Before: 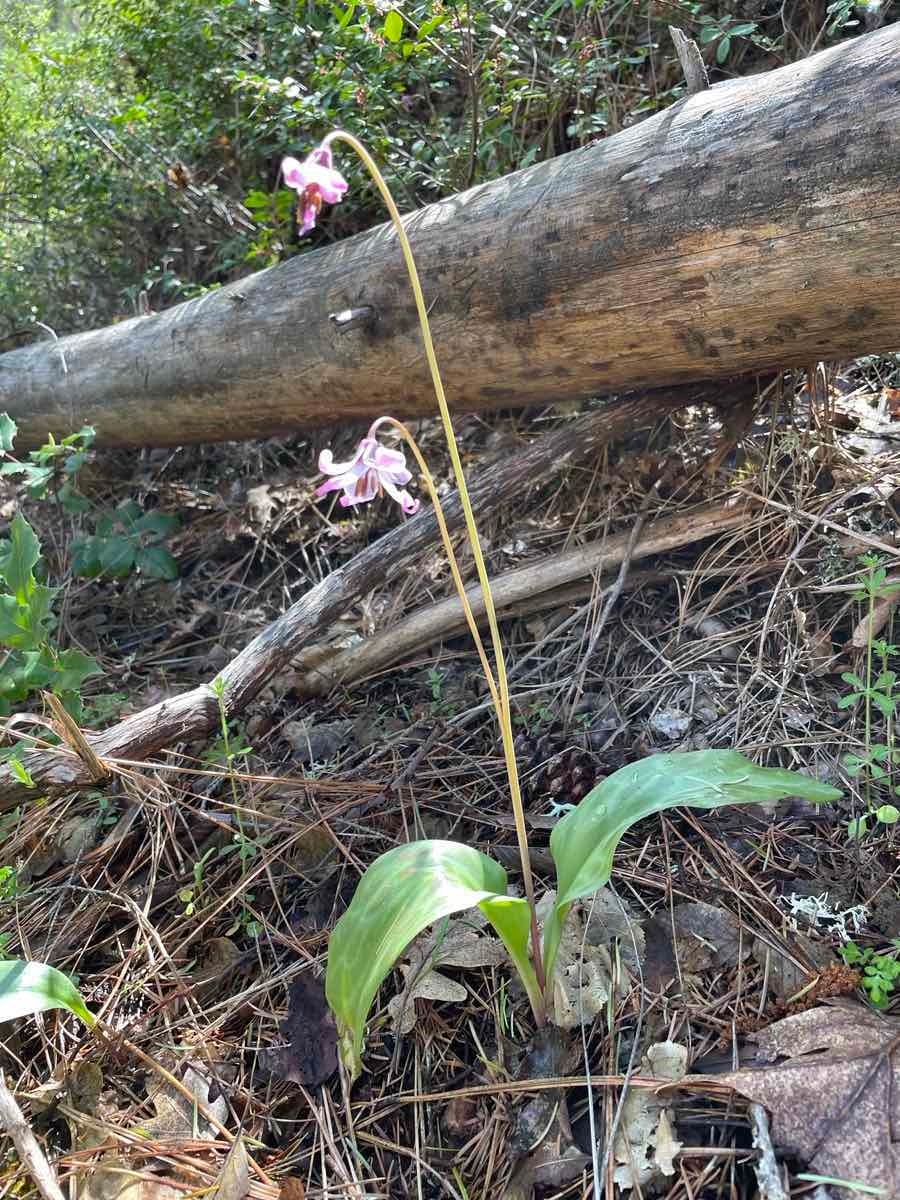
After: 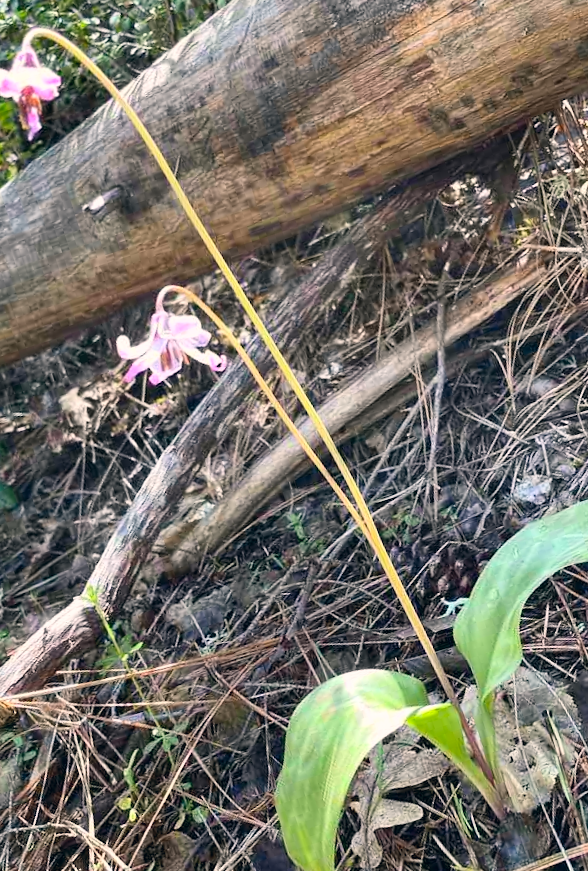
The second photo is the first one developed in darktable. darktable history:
contrast brightness saturation: contrast 0.204, brightness 0.145, saturation 0.148
crop and rotate: angle 17.94°, left 6.9%, right 4.037%, bottom 1.107%
color correction: highlights a* 5.45, highlights b* 5.31, shadows a* -4.34, shadows b* -5.14
